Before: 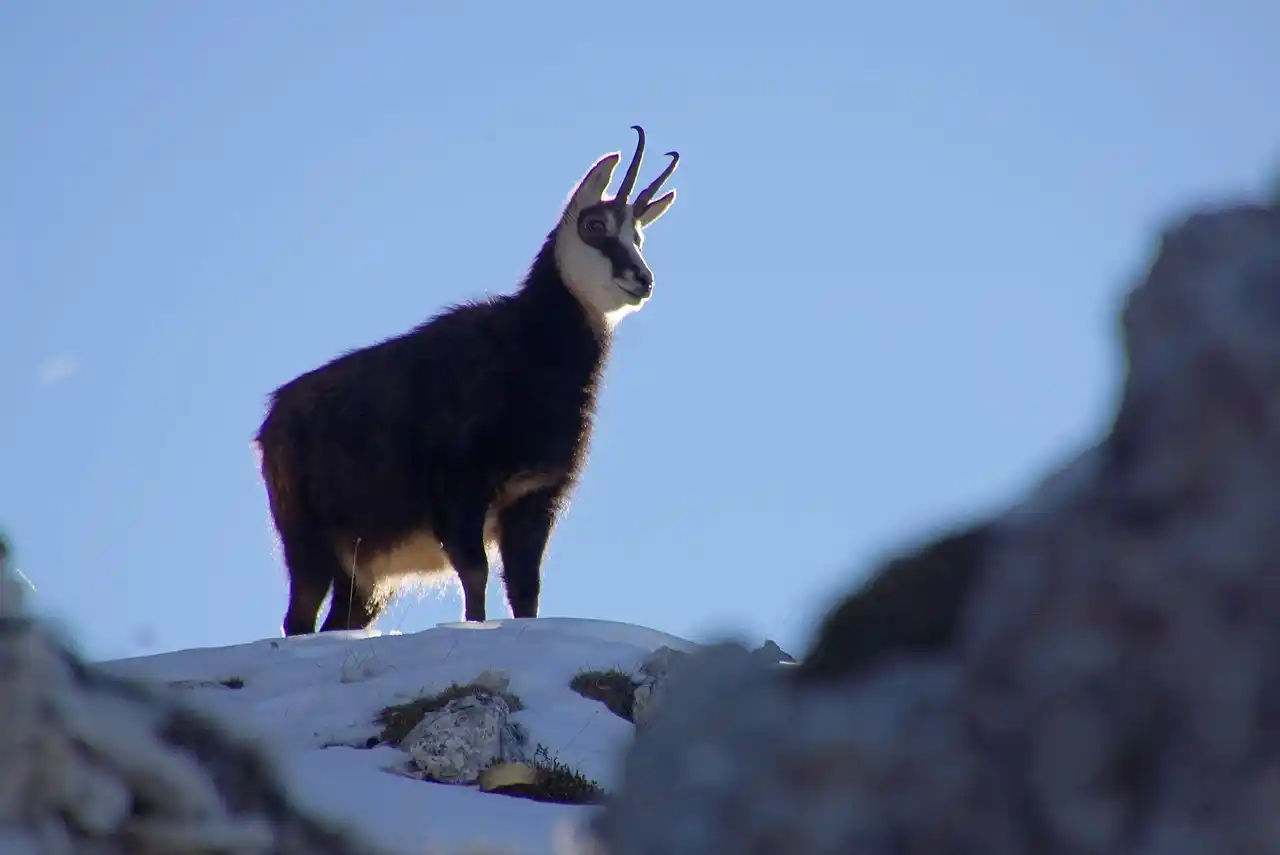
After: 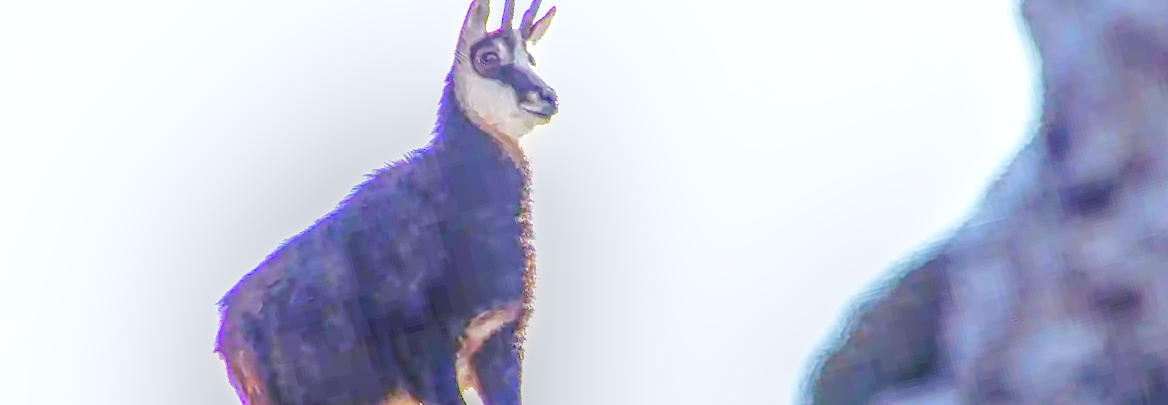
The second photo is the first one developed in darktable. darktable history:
crop and rotate: top 8.293%, bottom 20.996%
shadows and highlights: on, module defaults
local contrast: highlights 0%, shadows 0%, detail 200%, midtone range 0.25
base curve: curves: ch0 [(0, 0) (0.028, 0.03) (0.121, 0.232) (0.46, 0.748) (0.859, 0.968) (1, 1)], preserve colors none
rotate and perspective: rotation -14.8°, crop left 0.1, crop right 0.903, crop top 0.25, crop bottom 0.748
exposure: black level correction 0, exposure 1.741 EV, compensate exposure bias true, compensate highlight preservation false
